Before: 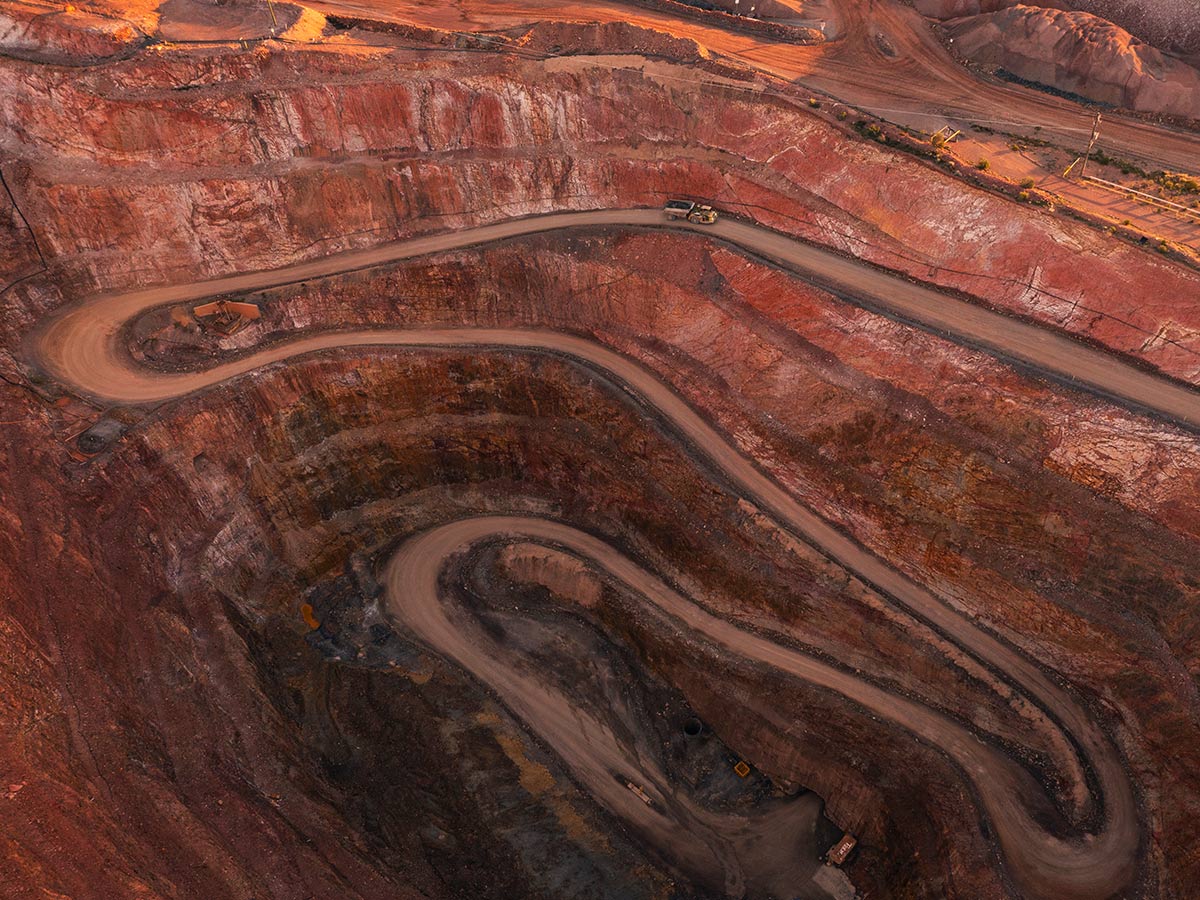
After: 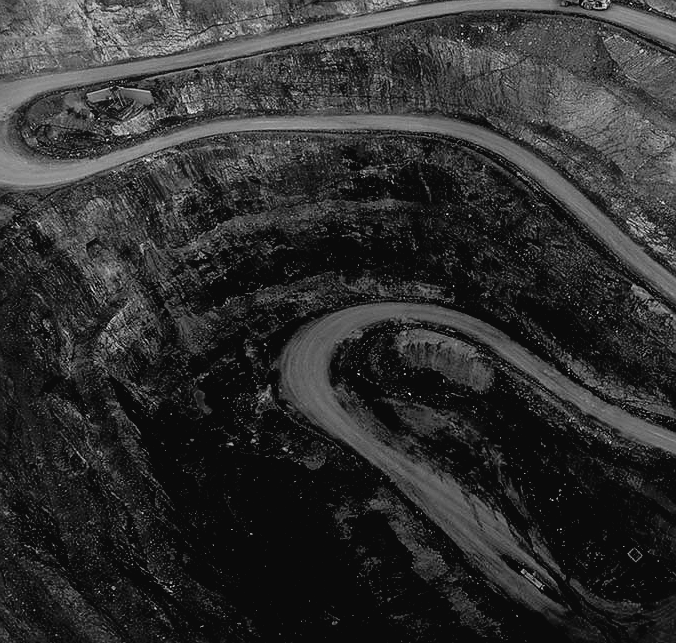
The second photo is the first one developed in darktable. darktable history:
color balance rgb: perceptual saturation grading › global saturation 20%, global vibrance 20%
tone curve: curves: ch0 [(0, 0.029) (0.253, 0.237) (1, 0.945)]; ch1 [(0, 0) (0.401, 0.42) (0.442, 0.47) (0.492, 0.498) (0.511, 0.523) (0.557, 0.565) (0.66, 0.683) (1, 1)]; ch2 [(0, 0) (0.394, 0.413) (0.5, 0.5) (0.578, 0.568) (1, 1)], color space Lab, independent channels, preserve colors none
monochrome: a -74.22, b 78.2
velvia: strength 67.07%, mid-tones bias 0.972
exposure: black level correction 0.035, exposure 0.9 EV, compensate highlight preservation false
crop: left 8.966%, top 23.852%, right 34.699%, bottom 4.703%
sharpen: radius 0.969, amount 0.604
bloom: threshold 82.5%, strength 16.25%
